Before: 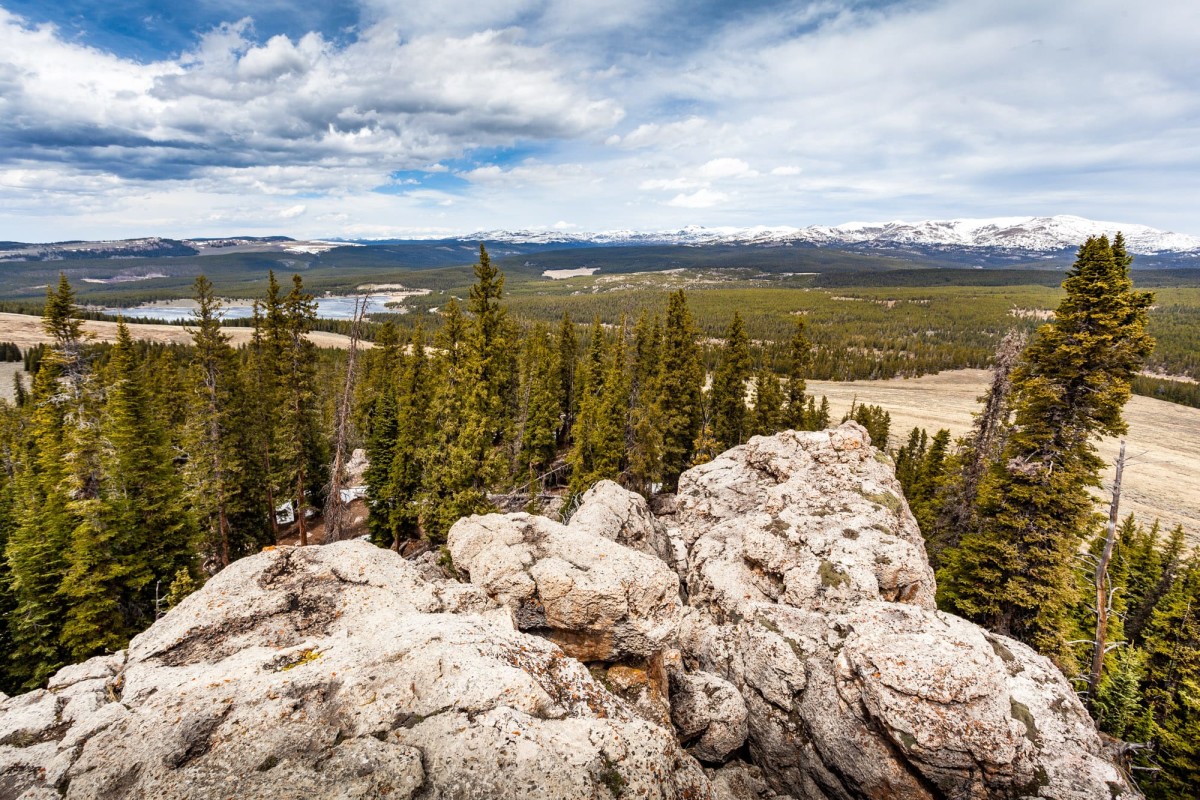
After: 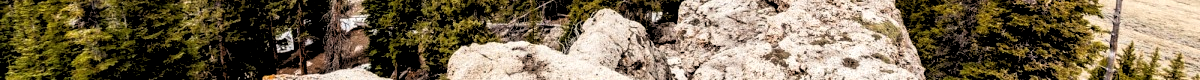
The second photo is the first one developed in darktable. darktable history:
rgb levels: levels [[0.034, 0.472, 0.904], [0, 0.5, 1], [0, 0.5, 1]]
crop and rotate: top 59.084%, bottom 30.916%
